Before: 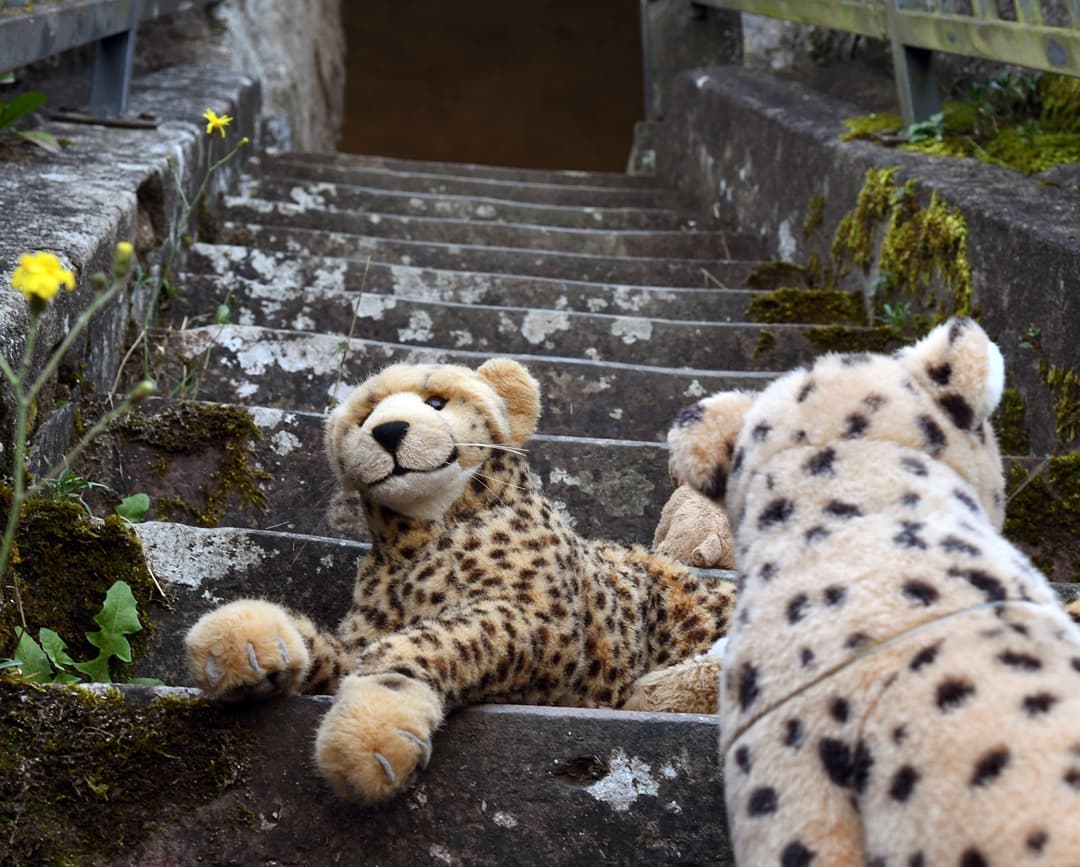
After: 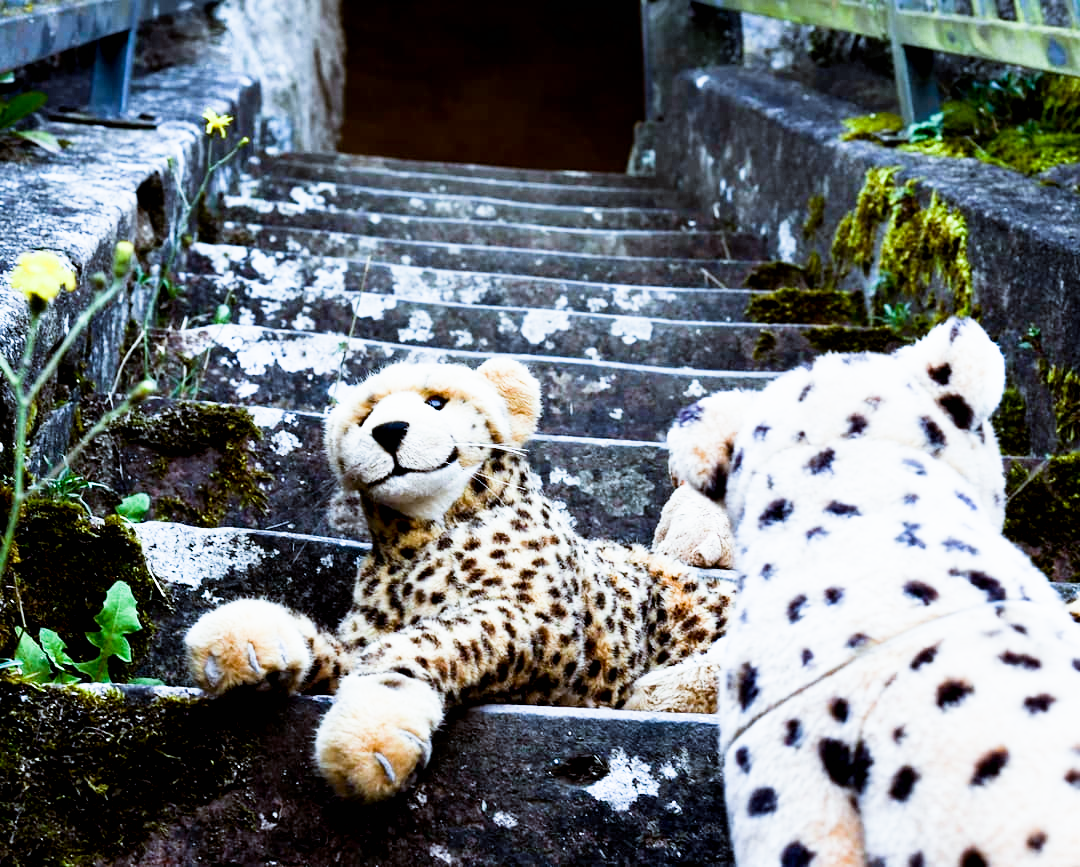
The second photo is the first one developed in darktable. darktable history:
sigmoid: contrast 1.86, skew 0.35
color calibration: illuminant as shot in camera, x 0.383, y 0.38, temperature 3949.15 K, gamut compression 1.66
exposure: black level correction 0.011, exposure 1.088 EV, compensate exposure bias true, compensate highlight preservation false
